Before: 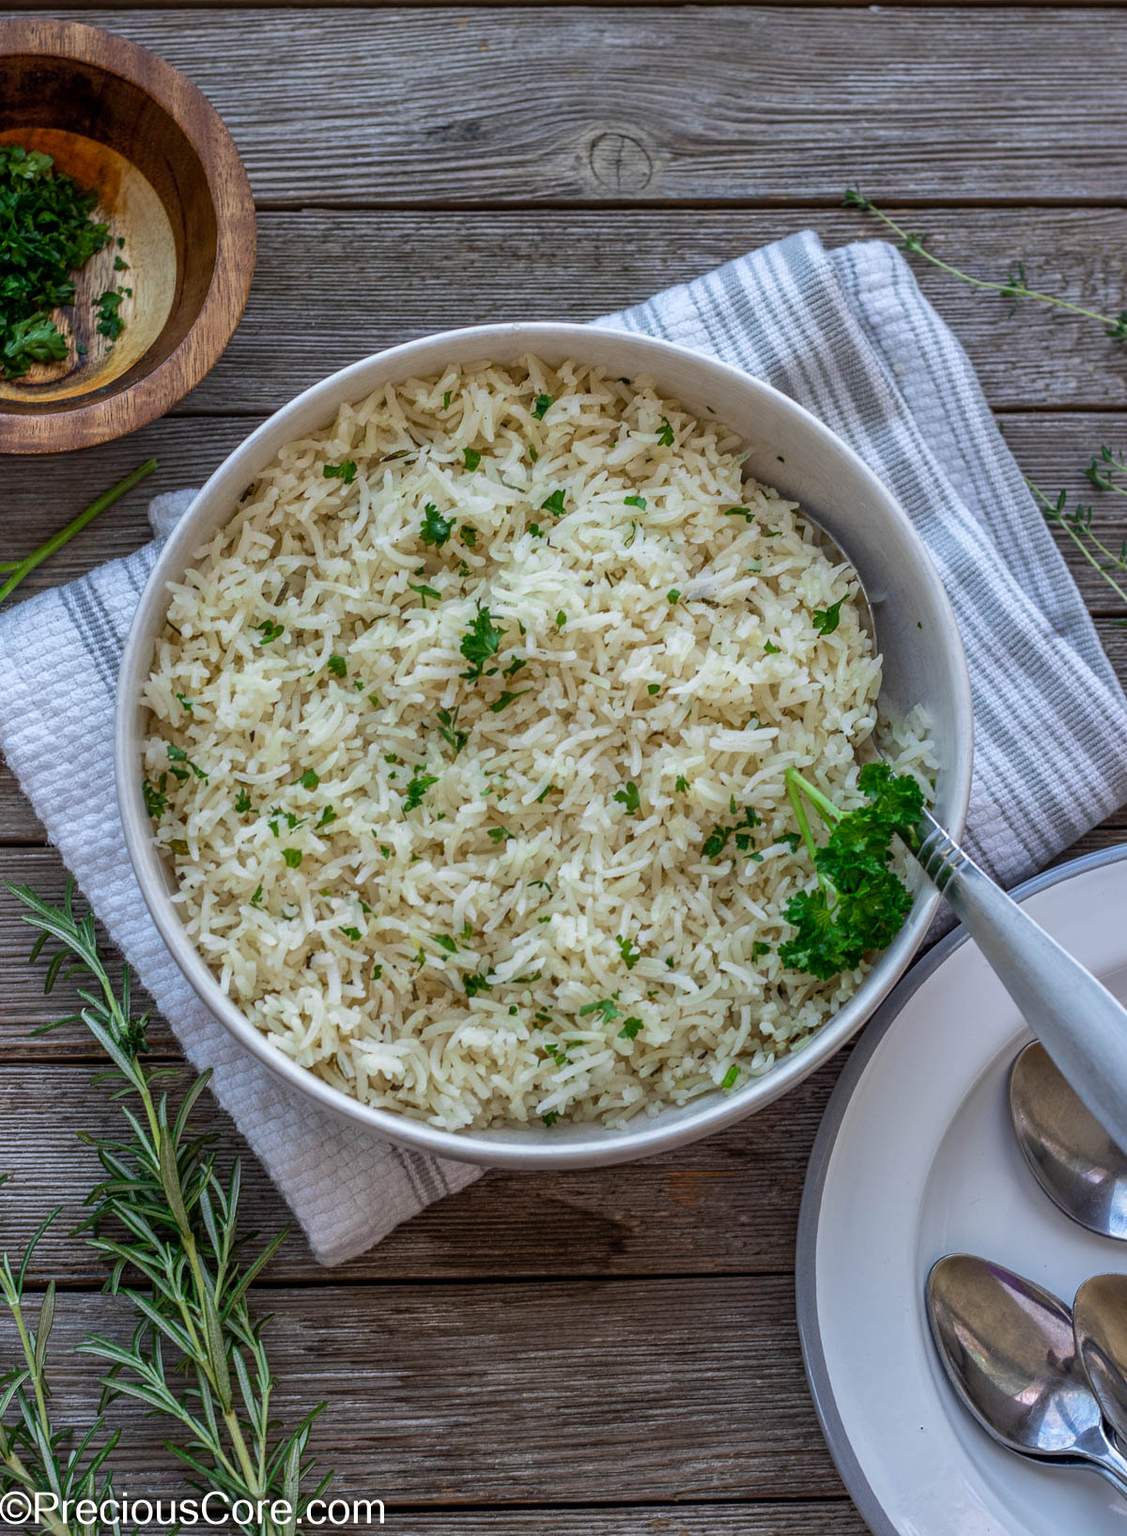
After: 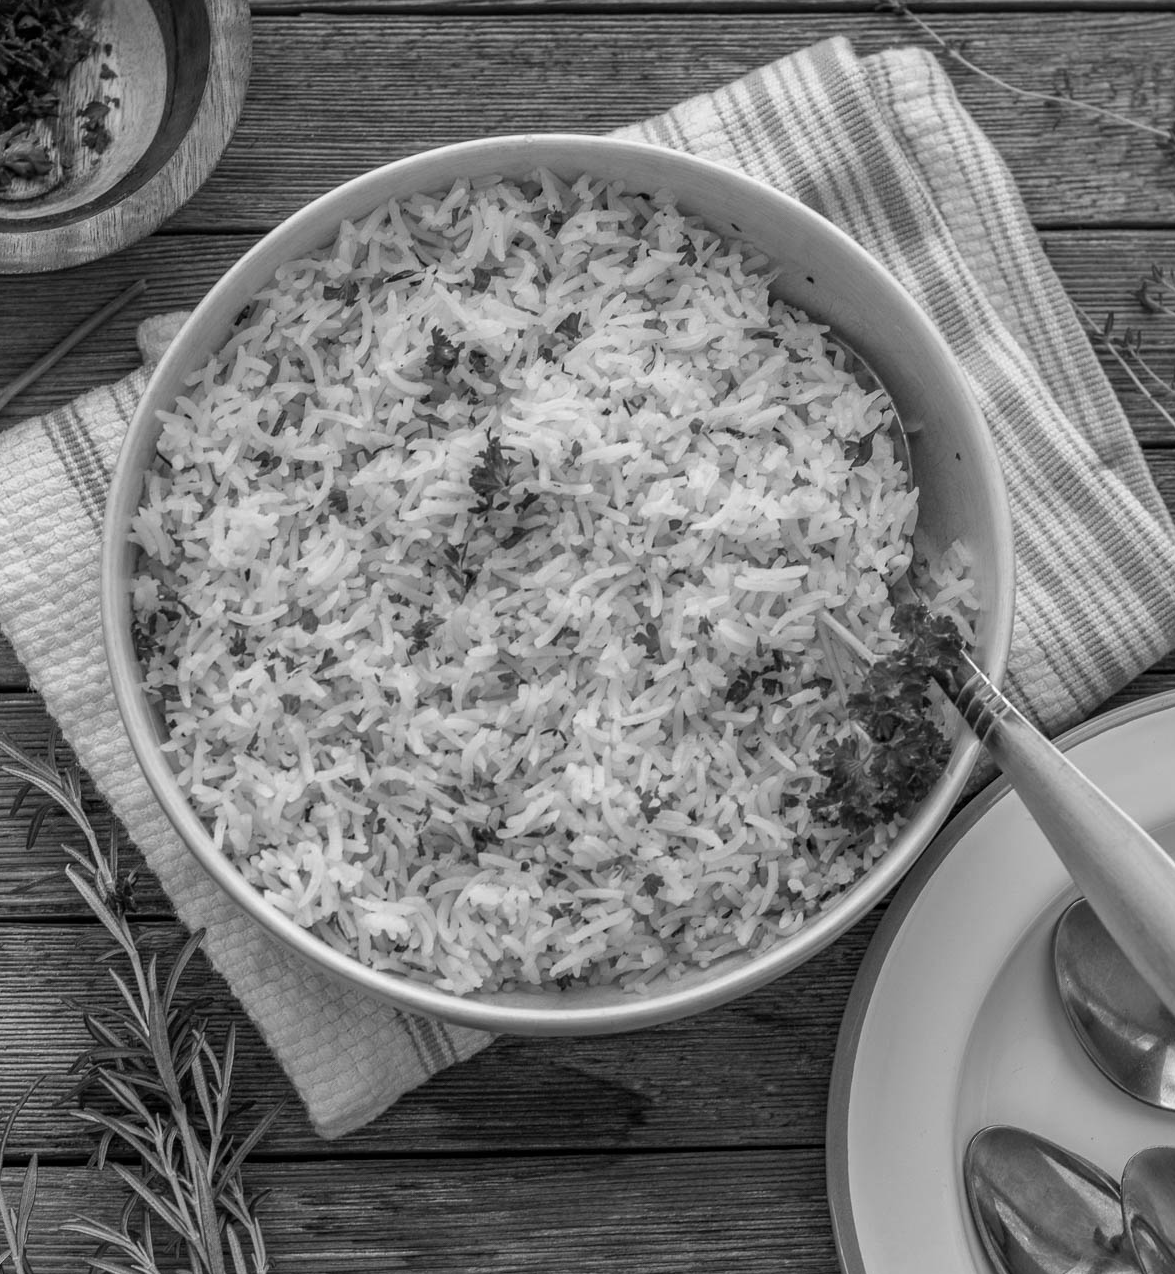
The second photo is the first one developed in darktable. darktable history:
monochrome: a 2.21, b -1.33, size 2.2
crop and rotate: left 1.814%, top 12.818%, right 0.25%, bottom 9.225%
